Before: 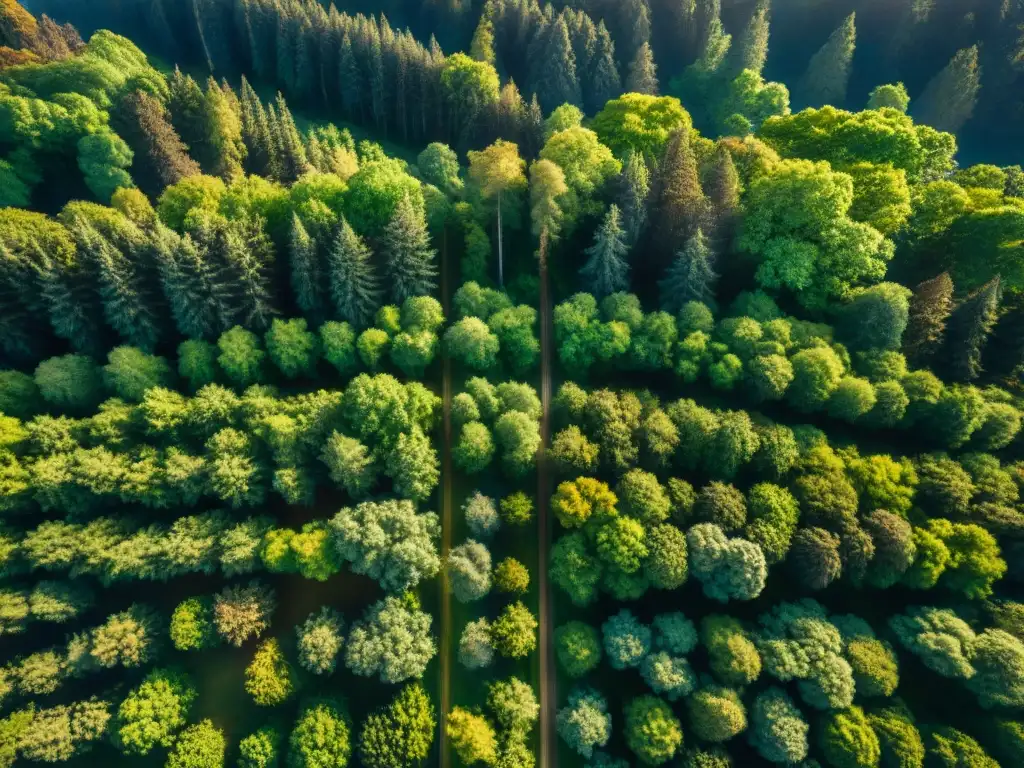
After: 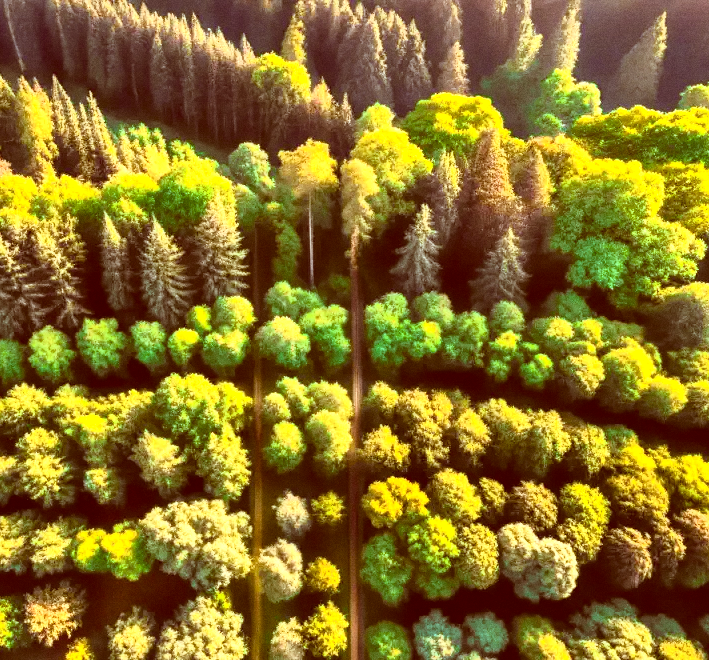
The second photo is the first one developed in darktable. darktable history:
tone curve: curves: ch0 [(0, 0) (0.105, 0.068) (0.195, 0.162) (0.283, 0.283) (0.384, 0.404) (0.485, 0.531) (0.638, 0.681) (0.795, 0.879) (1, 0.977)]; ch1 [(0, 0) (0.161, 0.092) (0.35, 0.33) (0.379, 0.401) (0.456, 0.469) (0.498, 0.503) (0.531, 0.537) (0.596, 0.621) (0.635, 0.671) (1, 1)]; ch2 [(0, 0) (0.371, 0.362) (0.437, 0.437) (0.483, 0.484) (0.53, 0.515) (0.56, 0.58) (0.622, 0.606) (1, 1)], color space Lab, independent channels, preserve colors none
color balance rgb: perceptual saturation grading › global saturation 25%, global vibrance 20%
color correction: highlights a* 9.03, highlights b* 8.71, shadows a* 40, shadows b* 40, saturation 0.8
crop: left 18.479%, right 12.2%, bottom 13.971%
grain: coarseness 0.09 ISO
exposure: black level correction -0.005, exposure 1 EV, compensate highlight preservation false
contrast equalizer: octaves 7, y [[0.6 ×6], [0.55 ×6], [0 ×6], [0 ×6], [0 ×6]], mix 0.3
